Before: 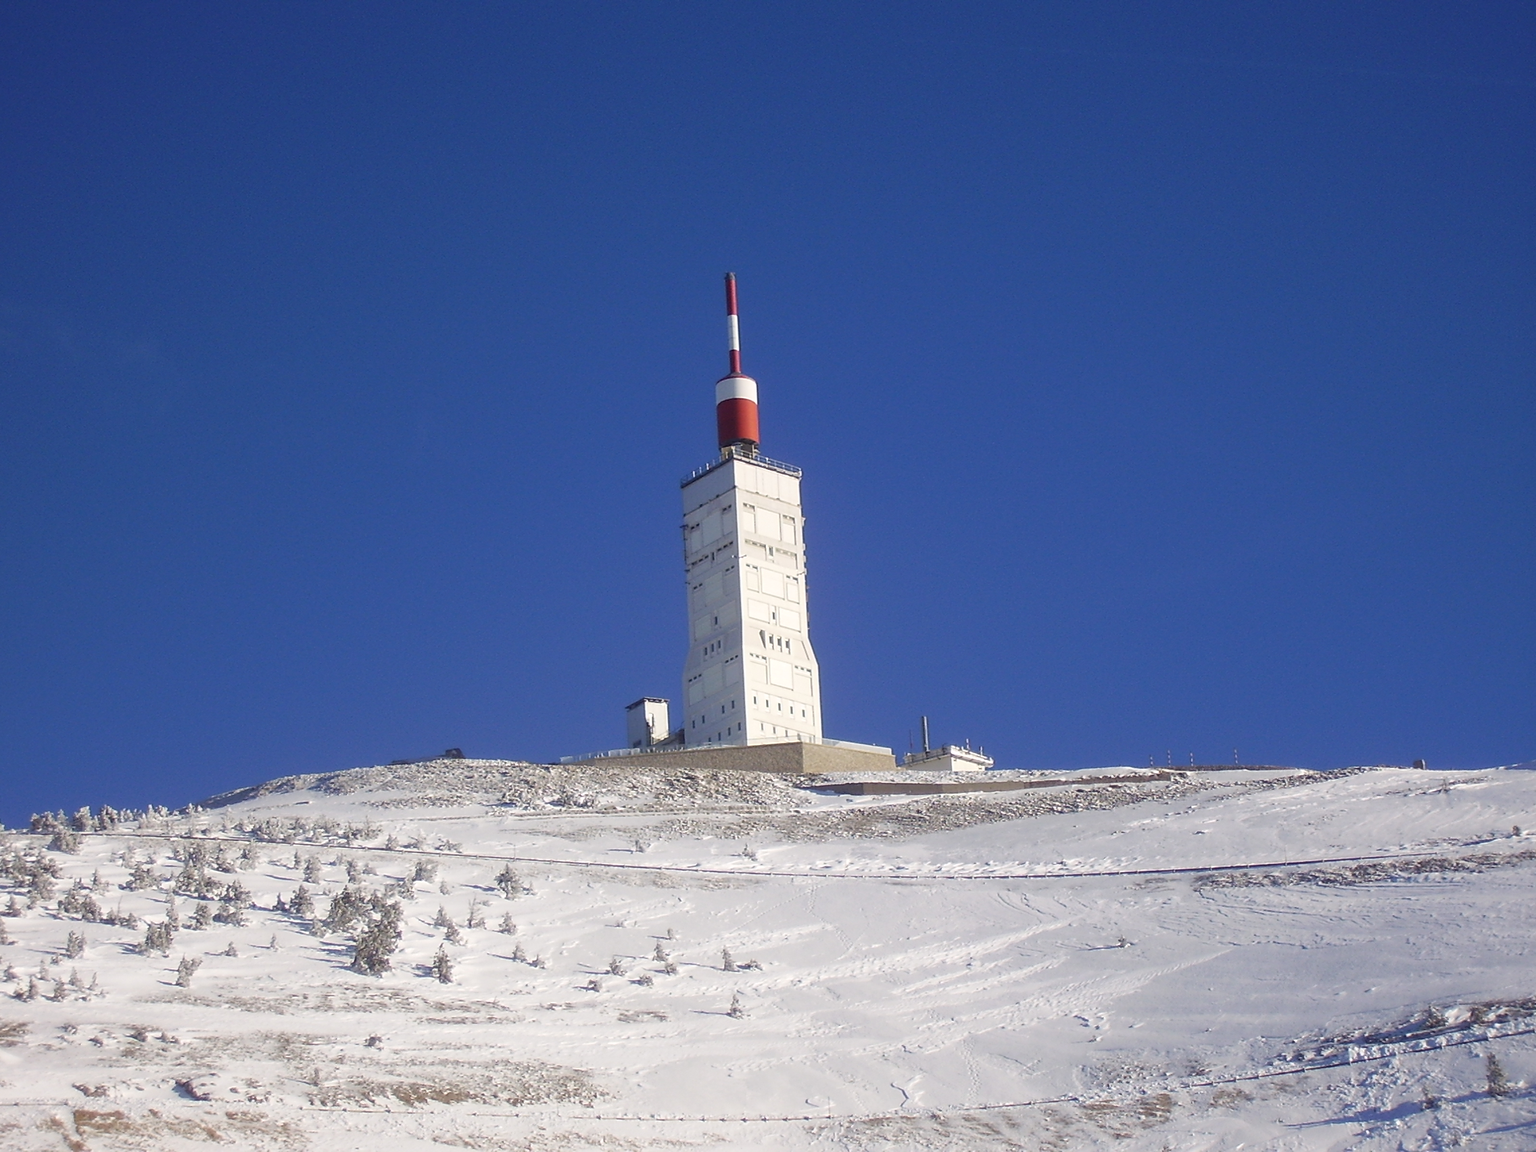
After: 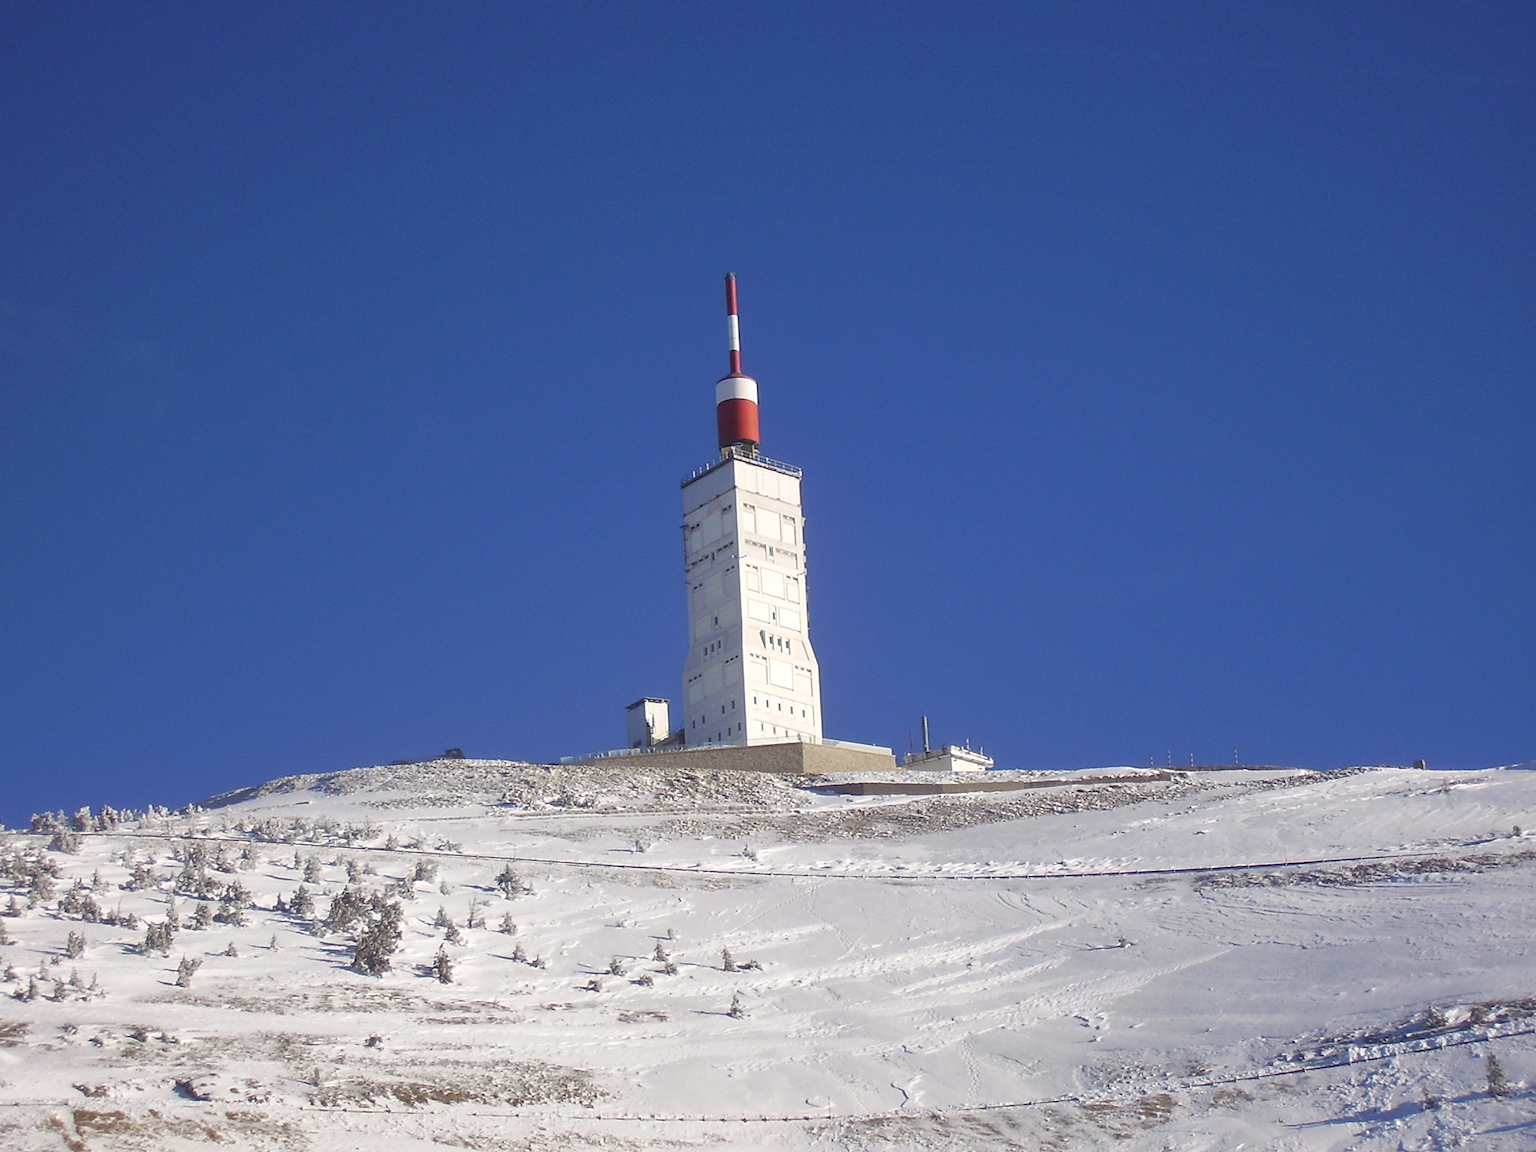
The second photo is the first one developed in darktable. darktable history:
exposure: black level correction -0.005, exposure 0.054 EV, compensate highlight preservation false
shadows and highlights: shadows 20.91, highlights -35.45, soften with gaussian
